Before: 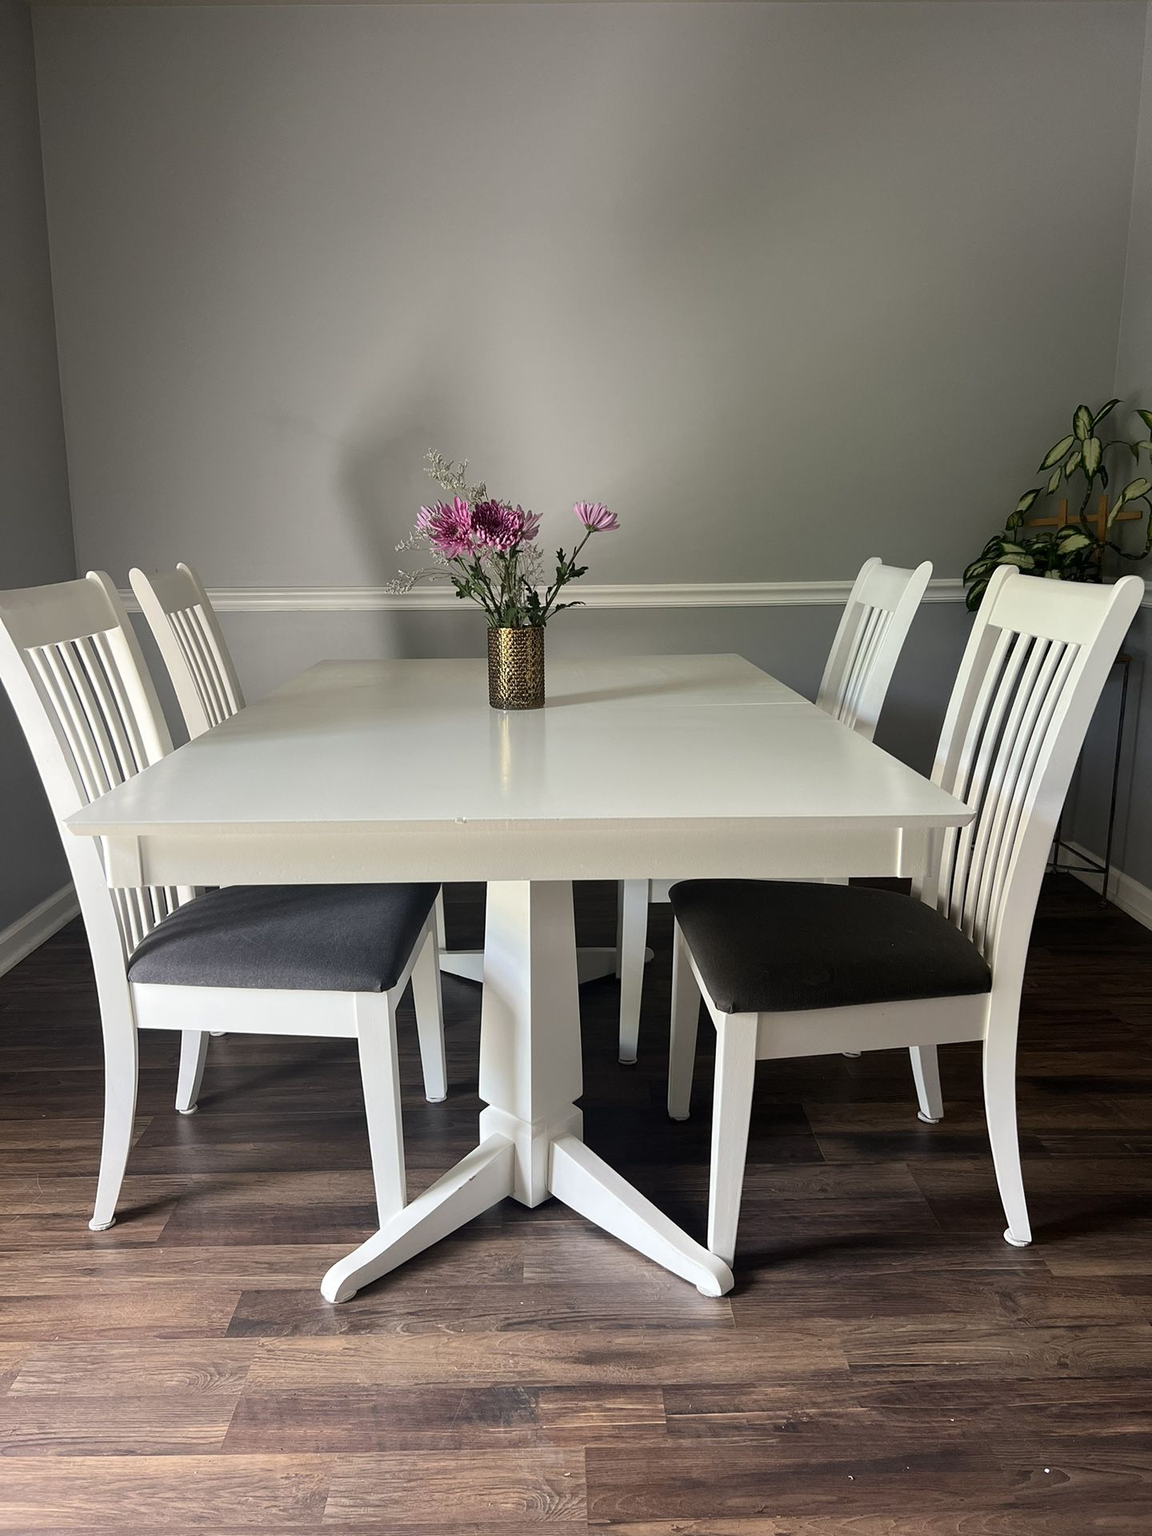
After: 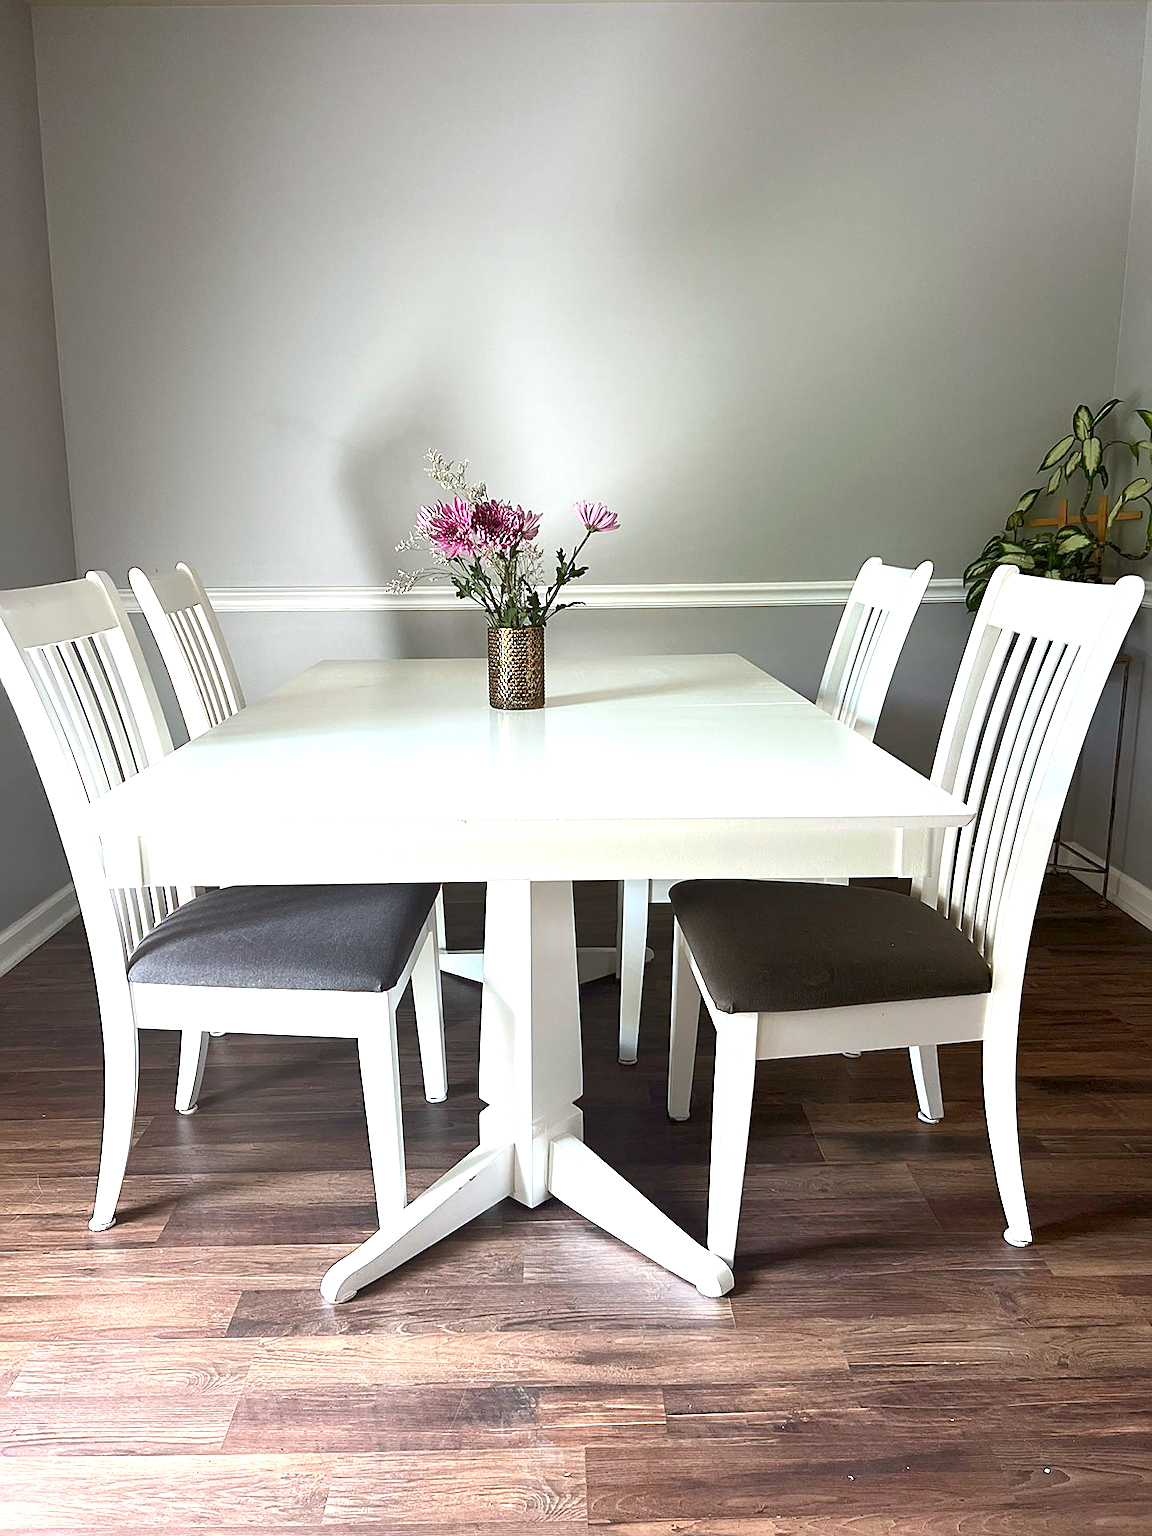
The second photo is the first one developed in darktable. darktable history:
sharpen: on, module defaults
tone equalizer: -8 EV 0.216 EV, -7 EV 0.405 EV, -6 EV 0.413 EV, -5 EV 0.279 EV, -3 EV -0.265 EV, -2 EV -0.432 EV, -1 EV -0.432 EV, +0 EV -0.222 EV, mask exposure compensation -0.496 EV
color correction: highlights a* -3.38, highlights b* -7.03, shadows a* 2.98, shadows b* 5.59
exposure: black level correction 0, exposure 1.375 EV, compensate highlight preservation false
